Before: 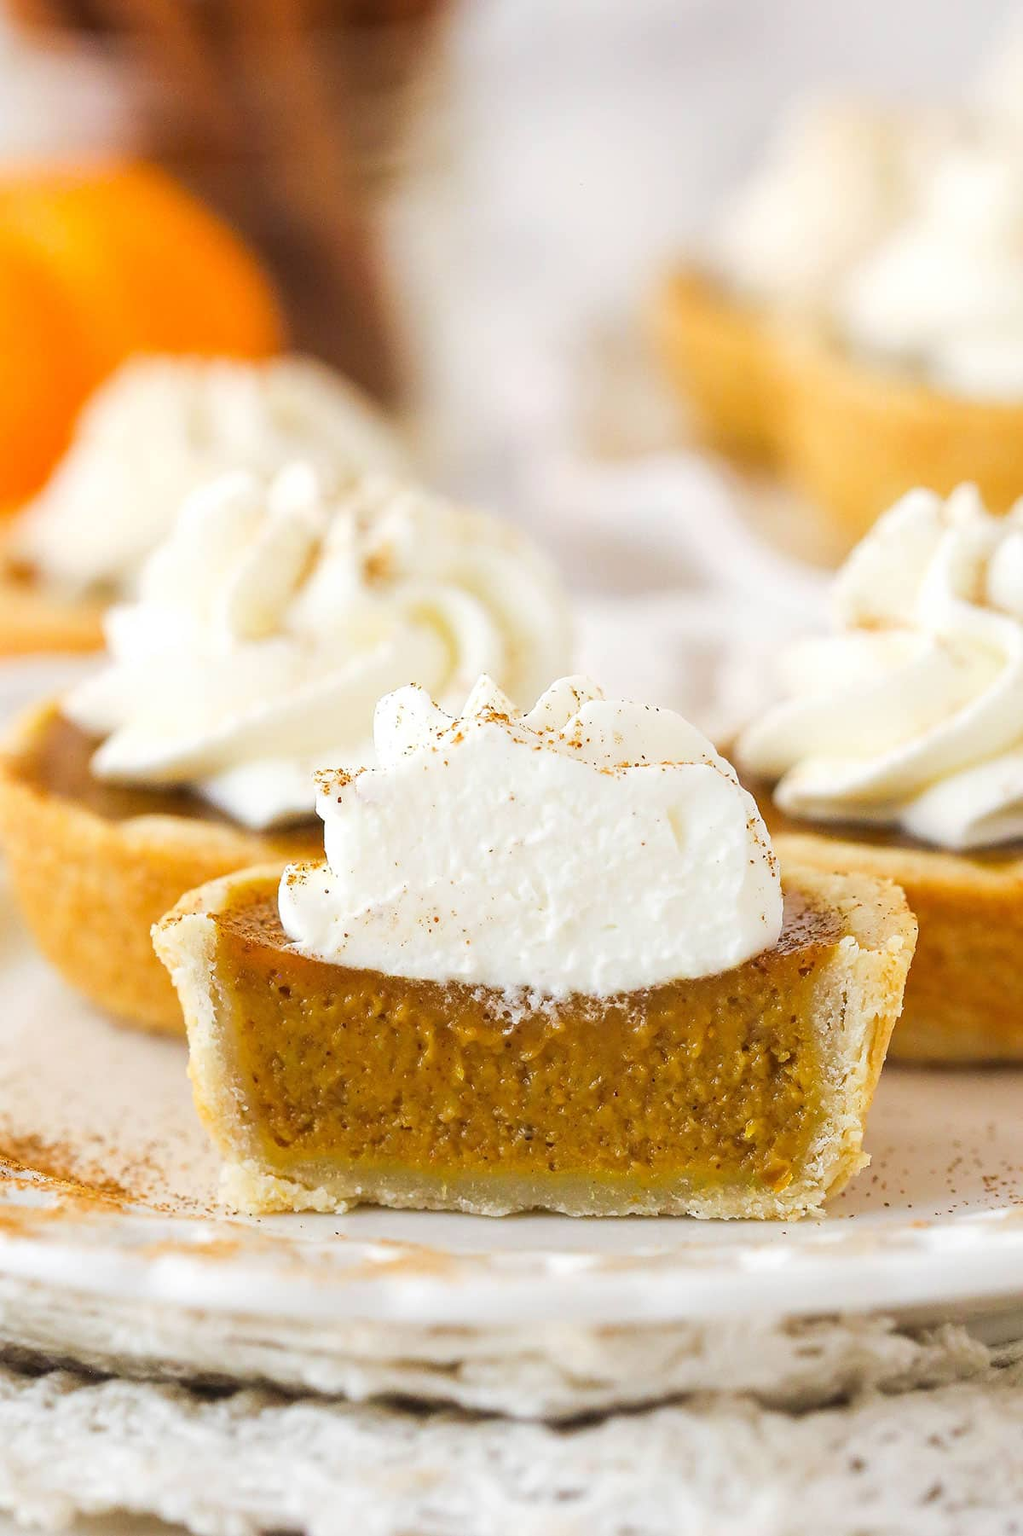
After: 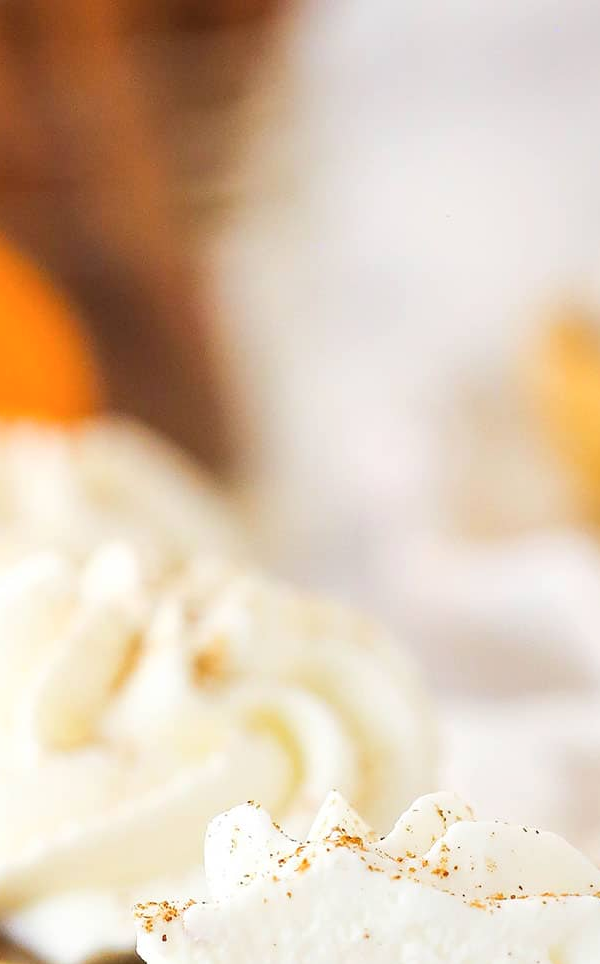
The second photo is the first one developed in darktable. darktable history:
crop: left 19.556%, right 30.401%, bottom 46.458%
contrast brightness saturation: contrast 0.05, brightness 0.06, saturation 0.01
